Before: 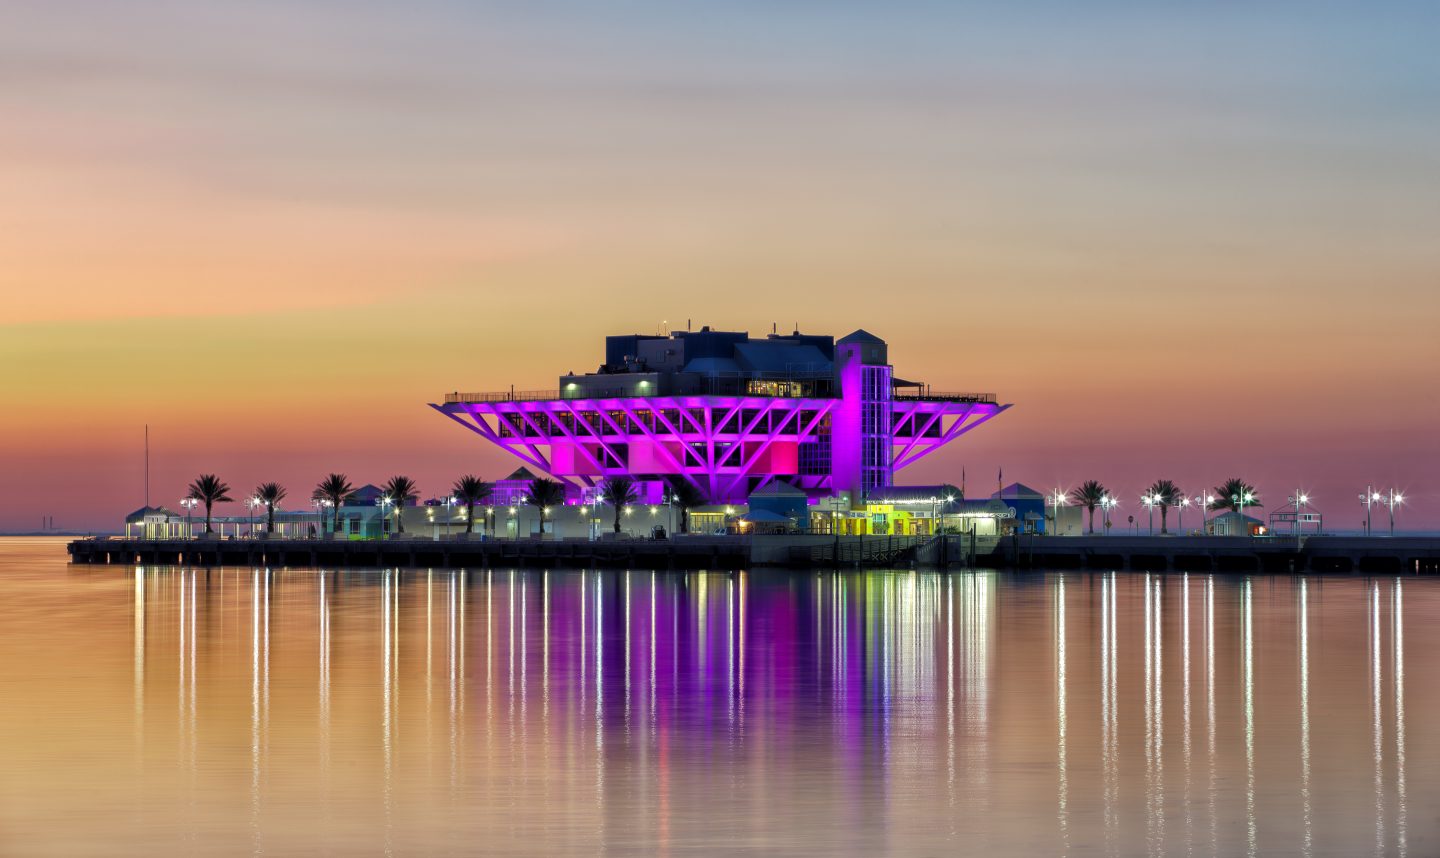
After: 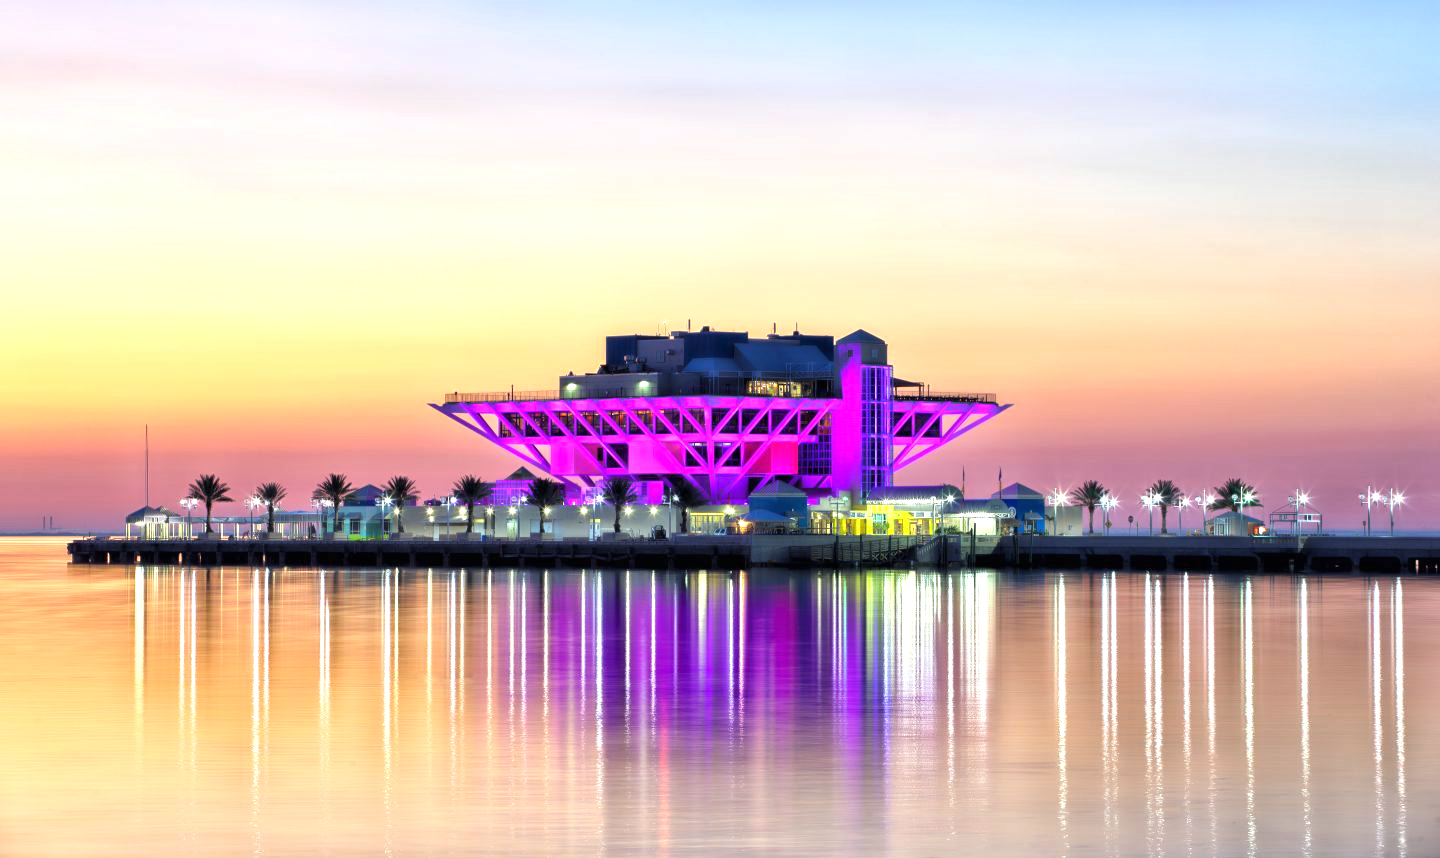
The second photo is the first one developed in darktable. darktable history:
white balance: red 0.976, blue 1.04
exposure: black level correction 0, exposure 1.125 EV, compensate exposure bias true, compensate highlight preservation false
